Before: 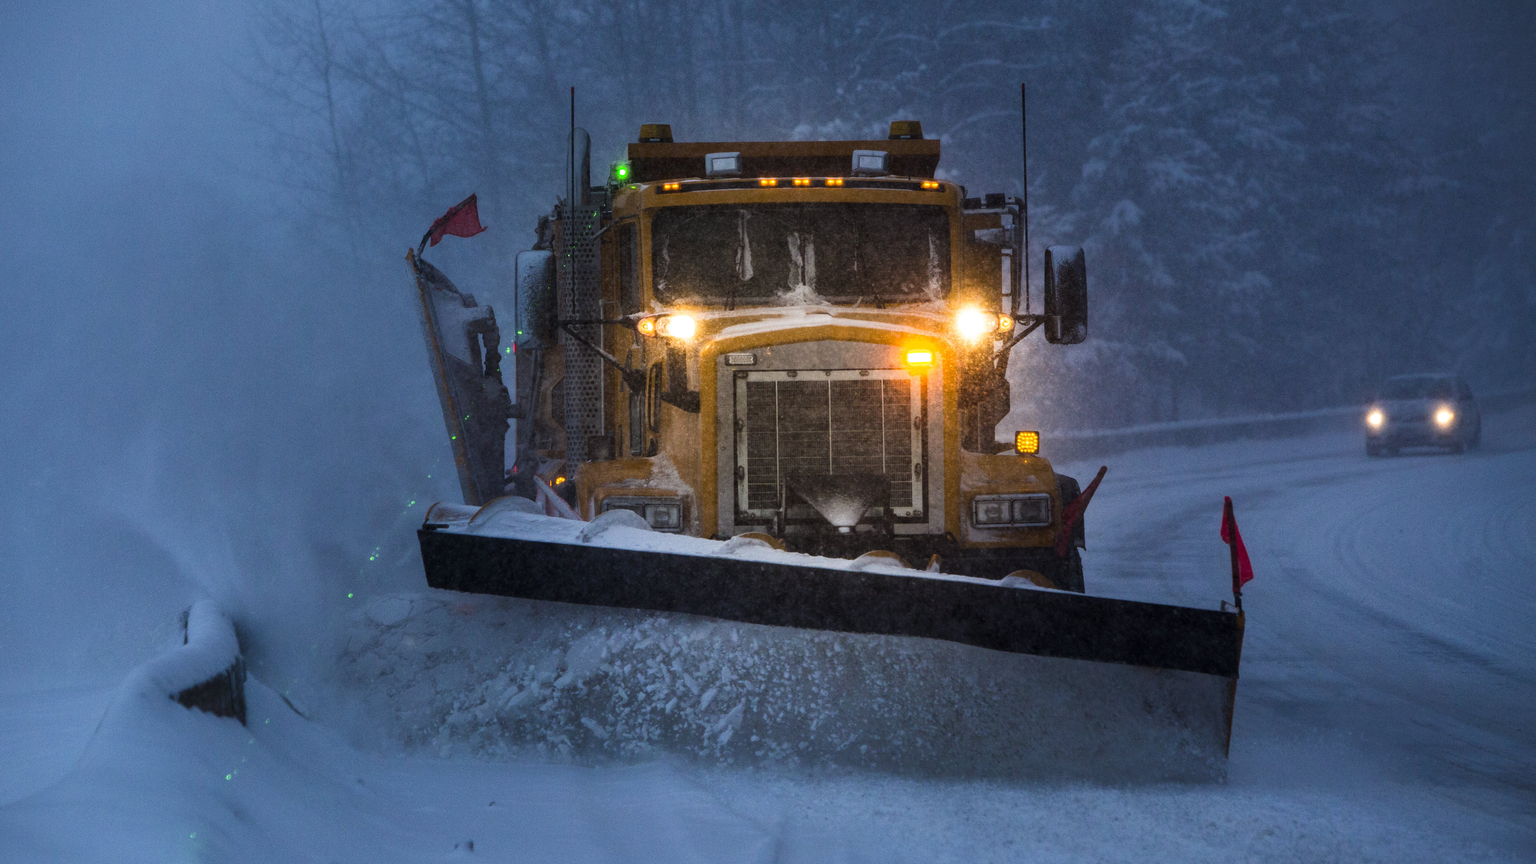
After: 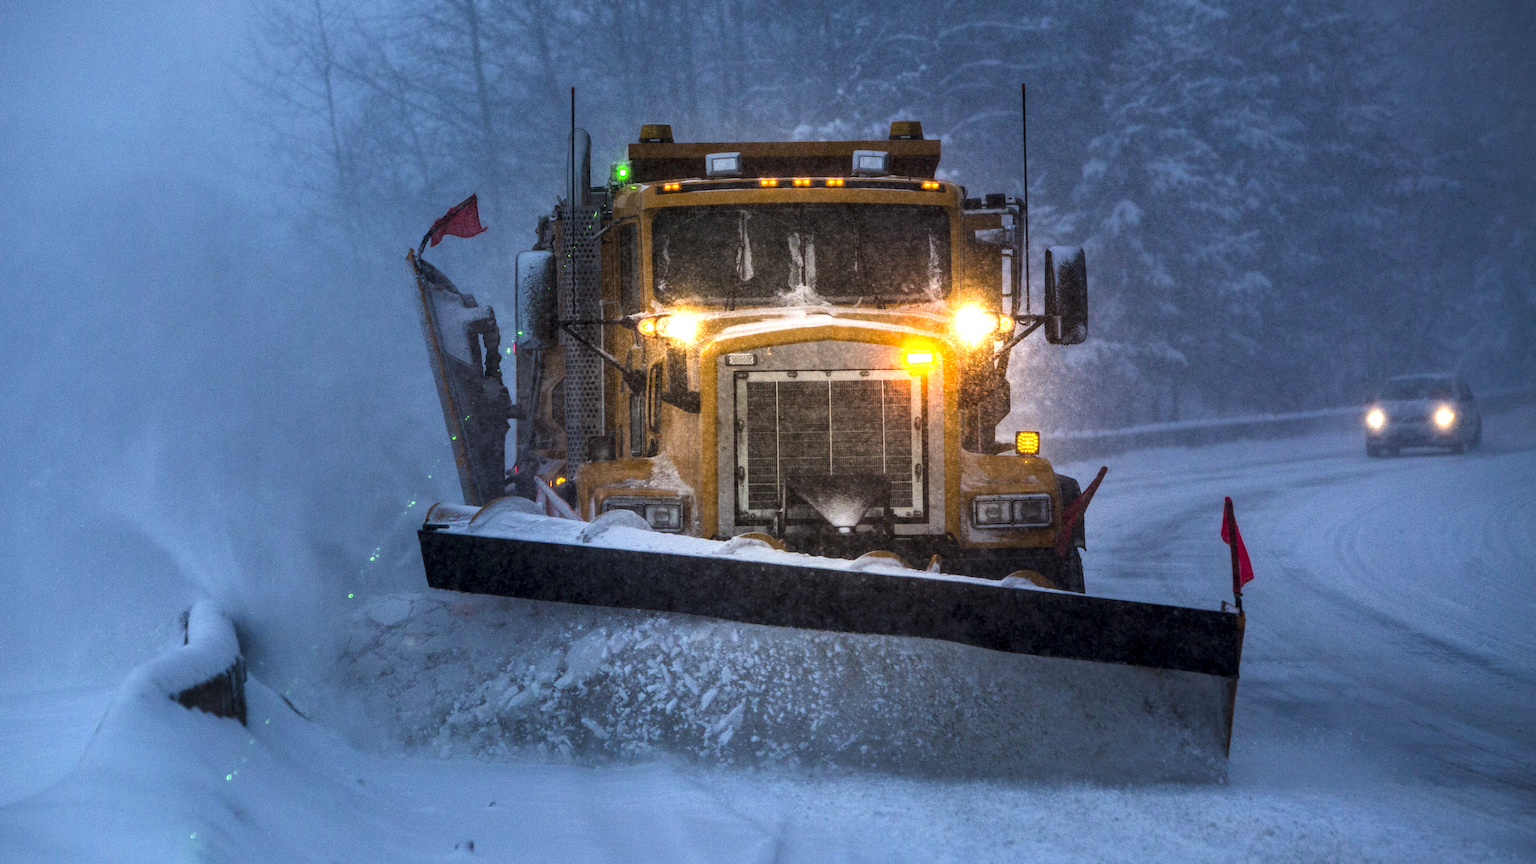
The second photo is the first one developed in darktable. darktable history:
local contrast: on, module defaults
exposure: exposure 0.604 EV, compensate highlight preservation false
